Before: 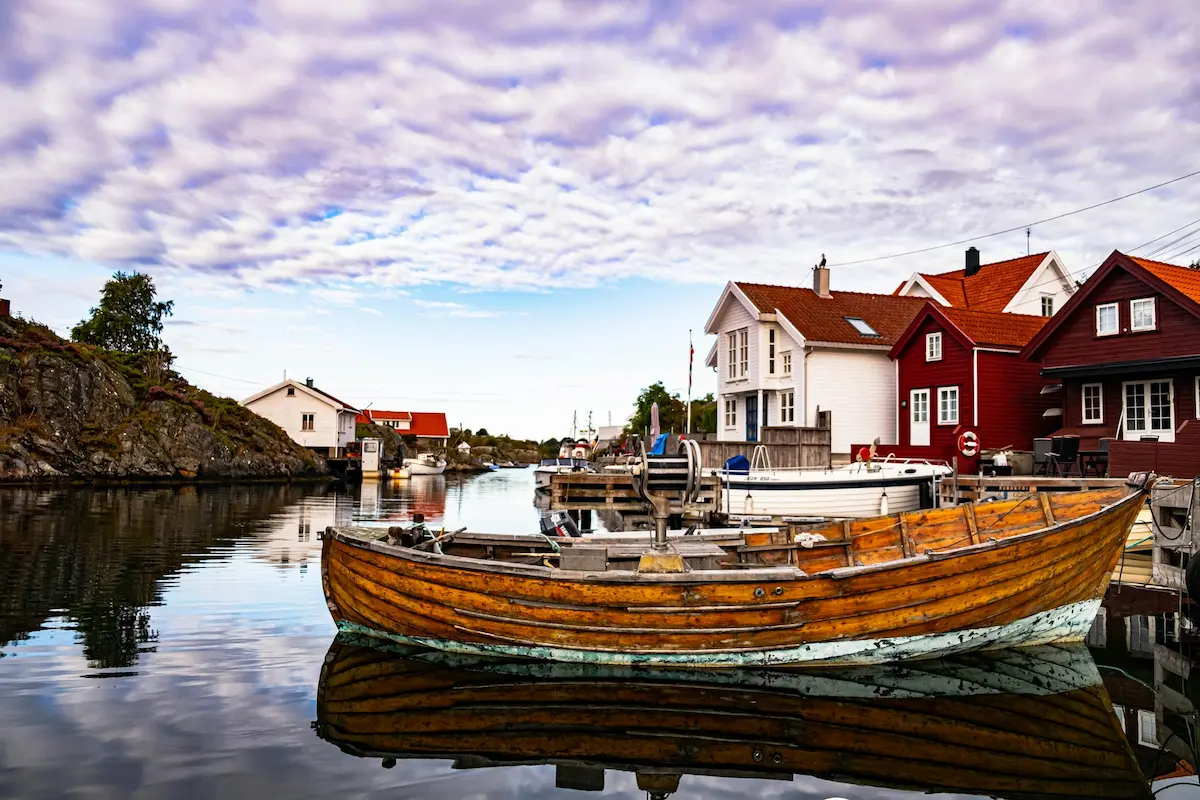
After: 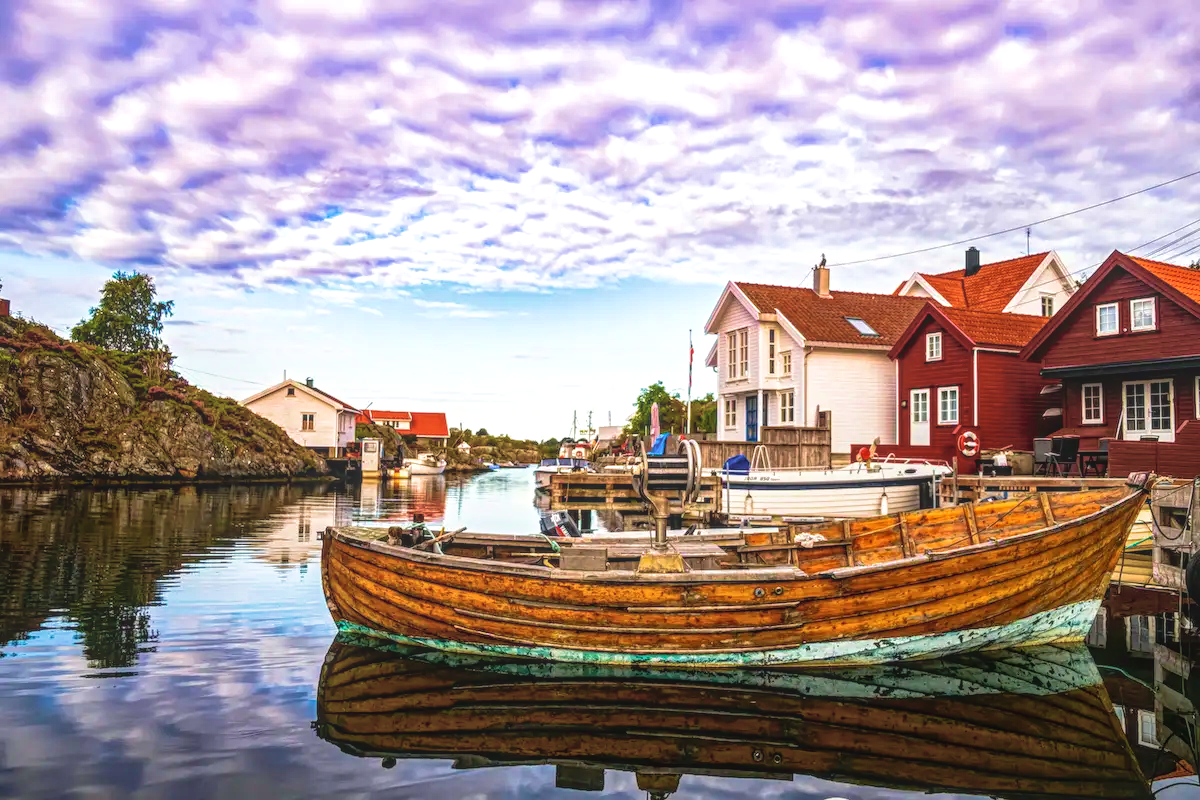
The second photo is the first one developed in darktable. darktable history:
levels: levels [0, 0.476, 0.951]
local contrast: highlights 66%, shadows 35%, detail 167%, midtone range 0.2
velvia: strength 75%
